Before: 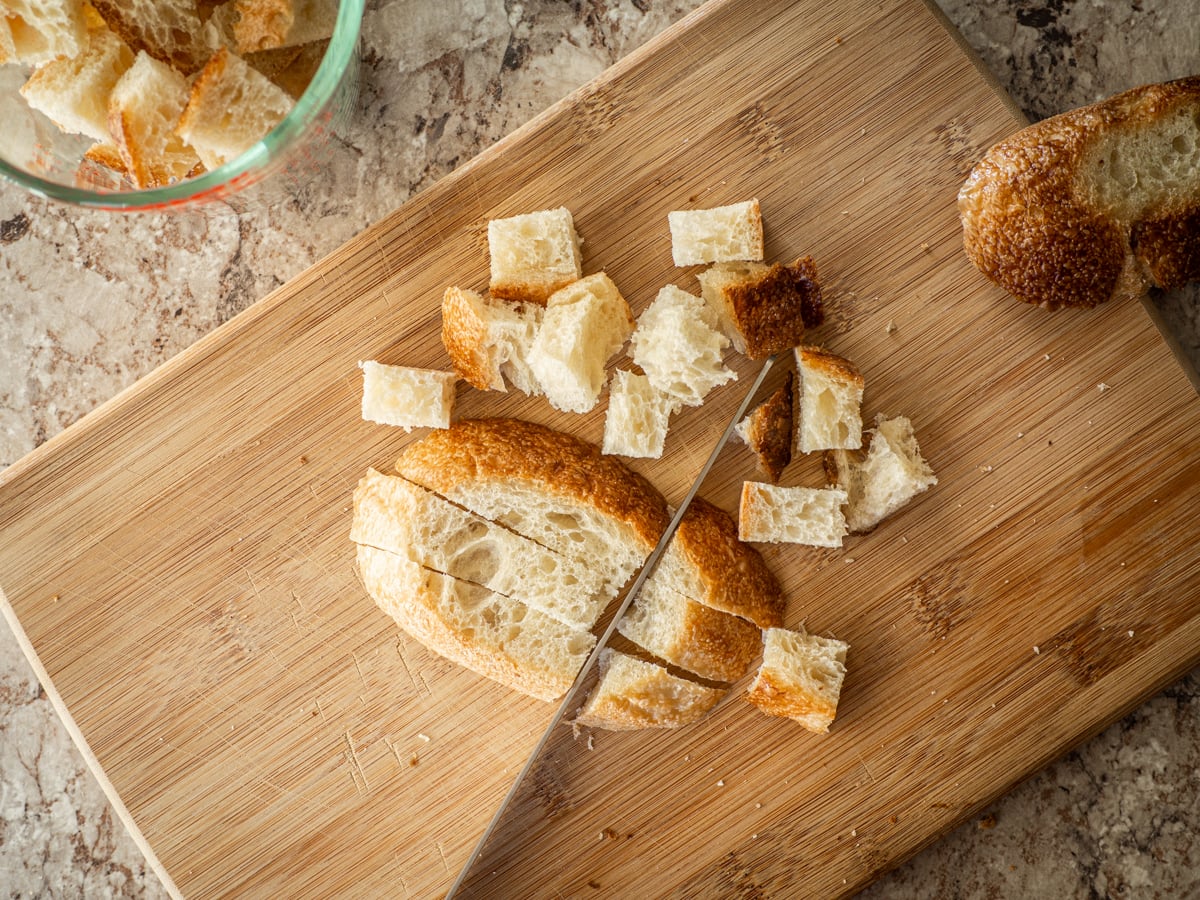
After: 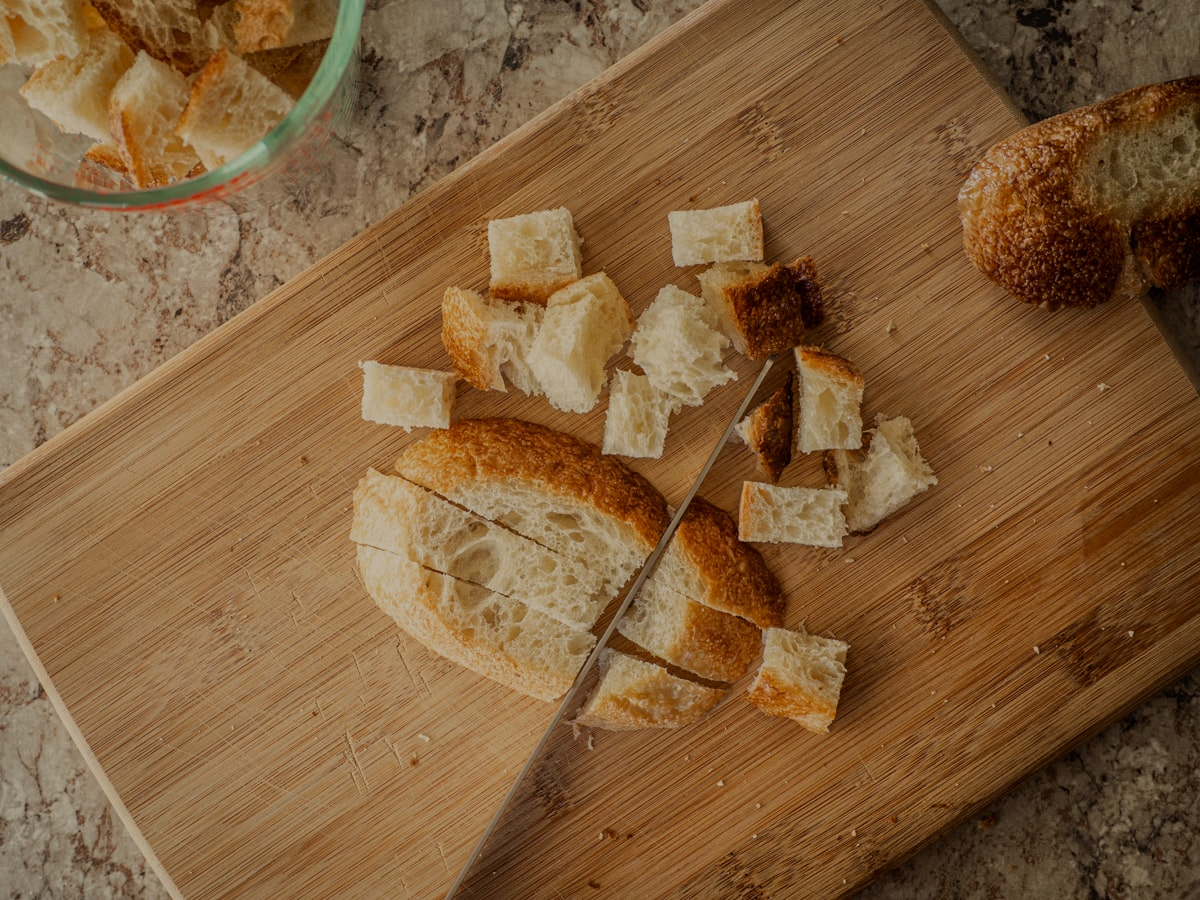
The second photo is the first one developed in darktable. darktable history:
rotate and perspective: automatic cropping original format, crop left 0, crop top 0
white balance: red 1.045, blue 0.932
tone equalizer: -8 EV -2 EV, -7 EV -2 EV, -6 EV -2 EV, -5 EV -2 EV, -4 EV -2 EV, -3 EV -2 EV, -2 EV -2 EV, -1 EV -1.63 EV, +0 EV -2 EV
exposure: black level correction 0, exposure 0.9 EV, compensate highlight preservation false
